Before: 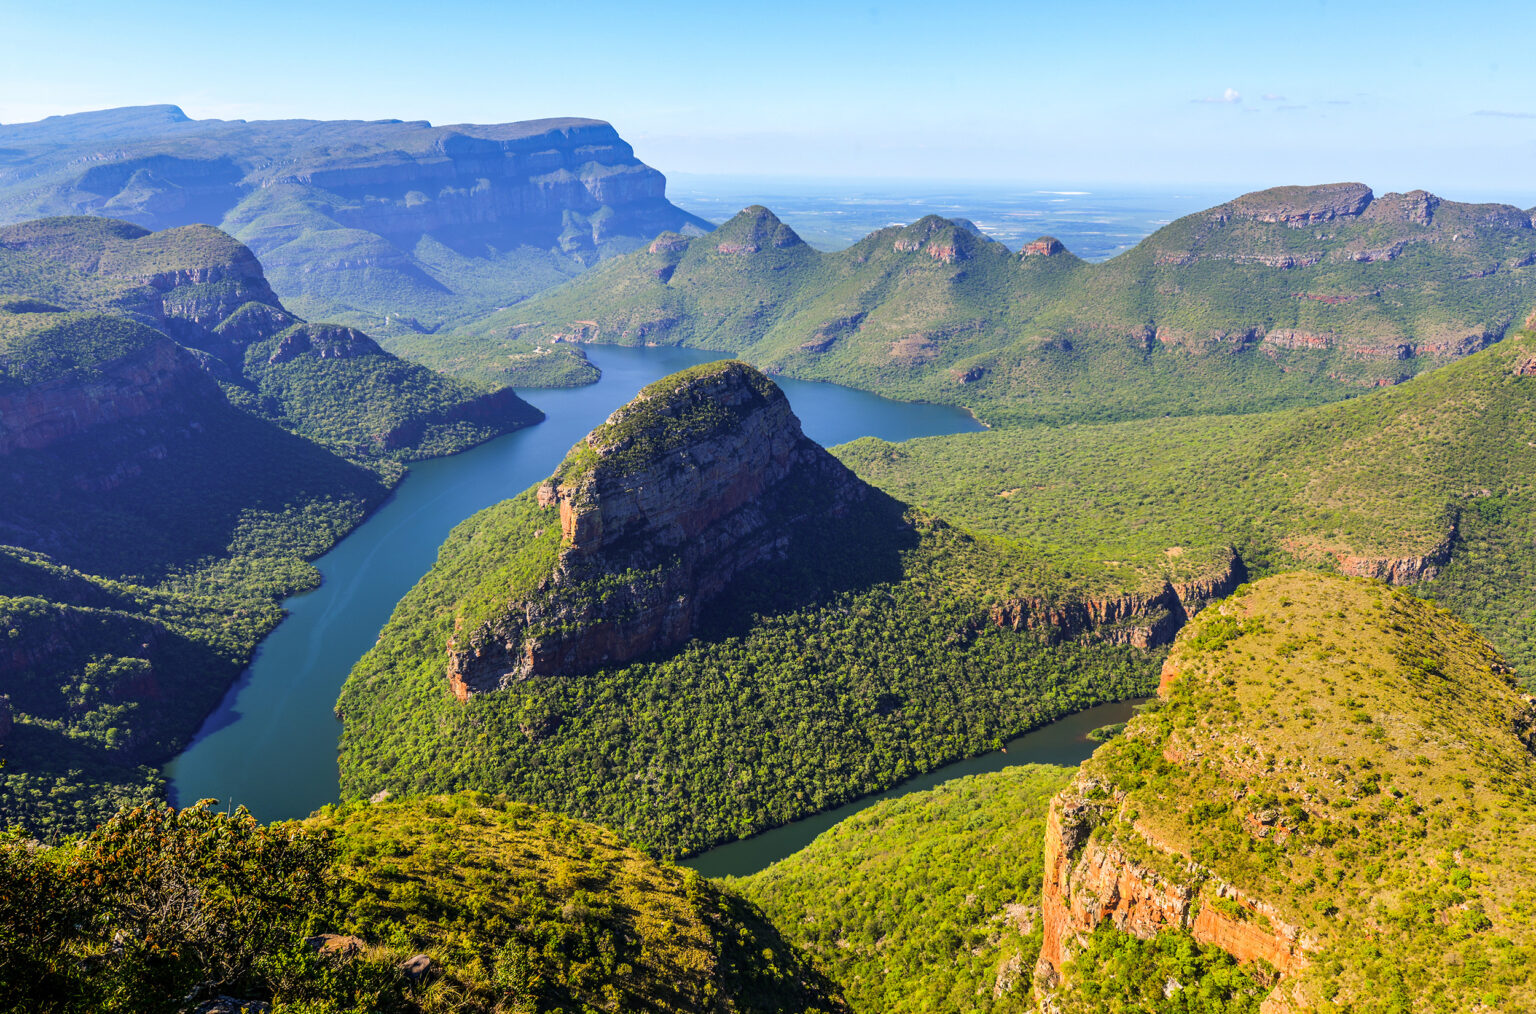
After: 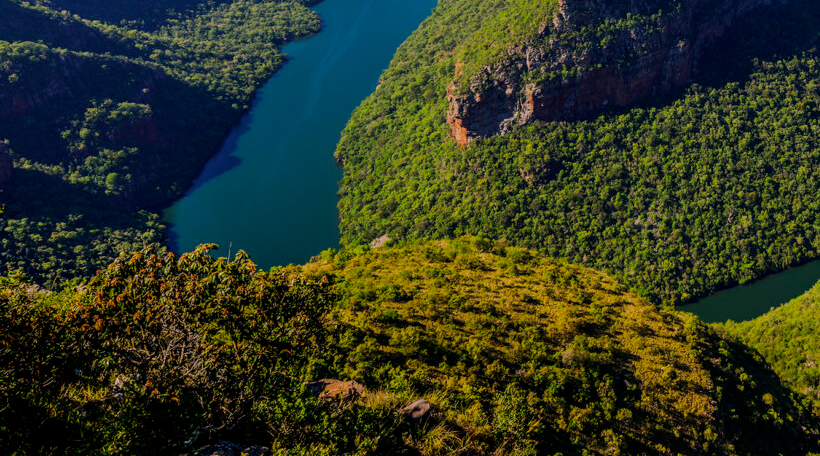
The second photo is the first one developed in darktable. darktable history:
exposure: black level correction 0, exposure -0.766 EV, compensate highlight preservation false
crop and rotate: top 54.778%, right 46.61%, bottom 0.159%
